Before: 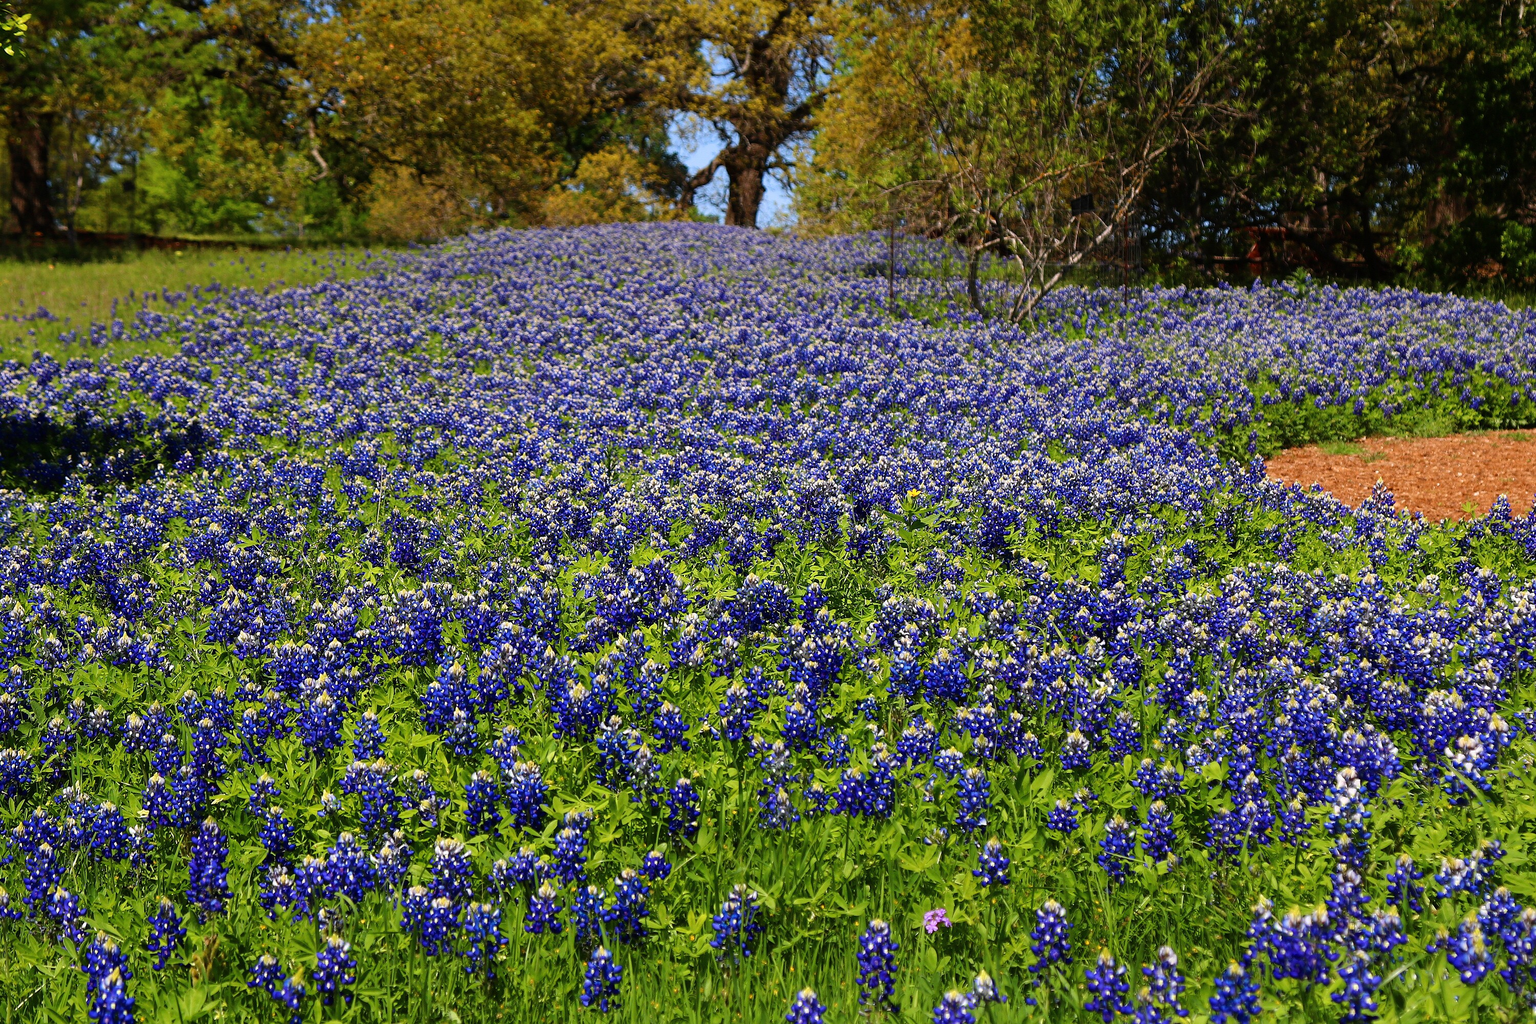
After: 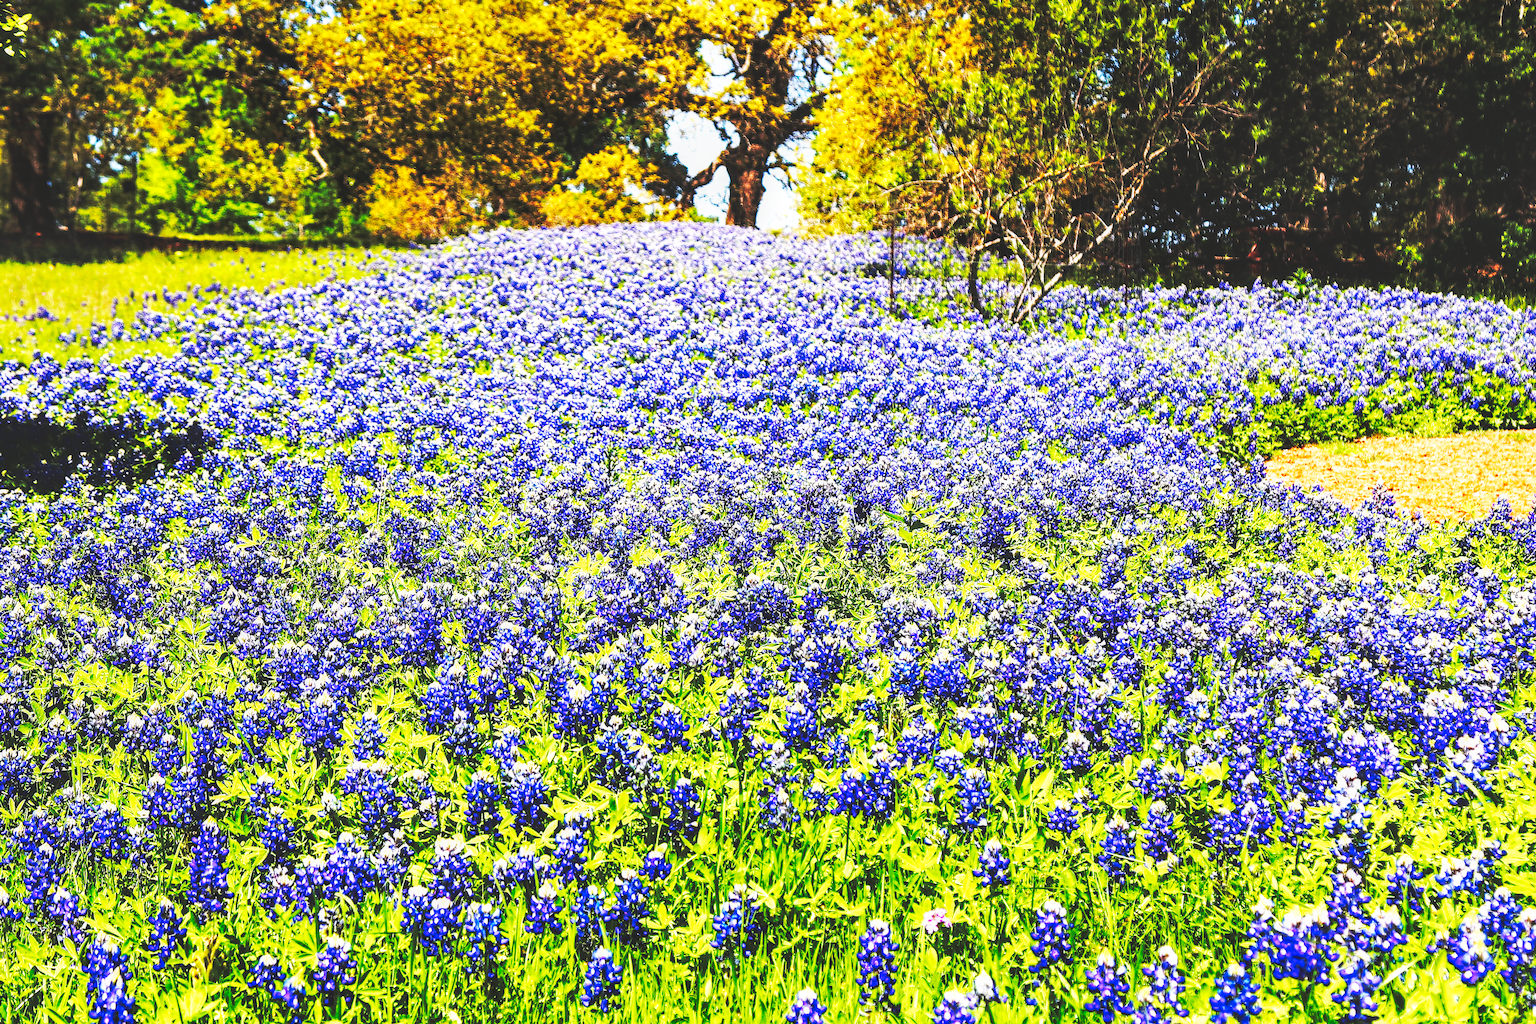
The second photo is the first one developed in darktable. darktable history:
local contrast: on, module defaults
base curve: curves: ch0 [(0, 0.015) (0.085, 0.116) (0.134, 0.298) (0.19, 0.545) (0.296, 0.764) (0.599, 0.982) (1, 1)], preserve colors none
shadows and highlights: shadows 29.46, highlights -29.14, low approximation 0.01, soften with gaussian
tone equalizer: -8 EV -1.05 EV, -7 EV -0.981 EV, -6 EV -0.868 EV, -5 EV -0.601 EV, -3 EV 0.555 EV, -2 EV 0.873 EV, -1 EV 0.996 EV, +0 EV 1.07 EV
